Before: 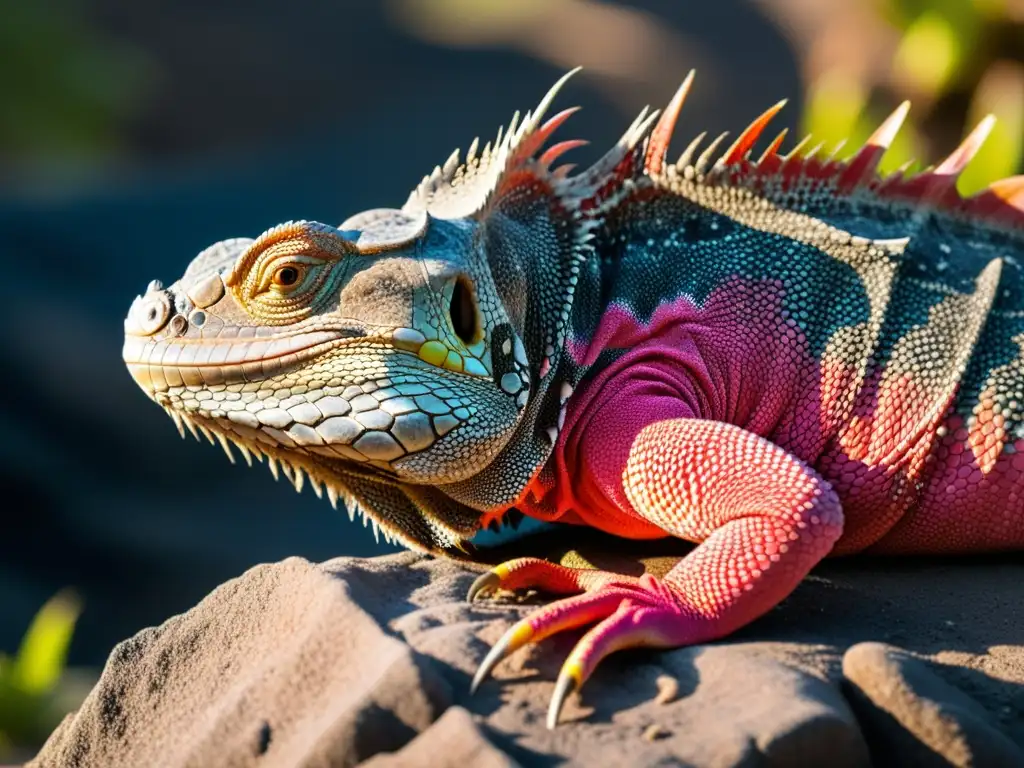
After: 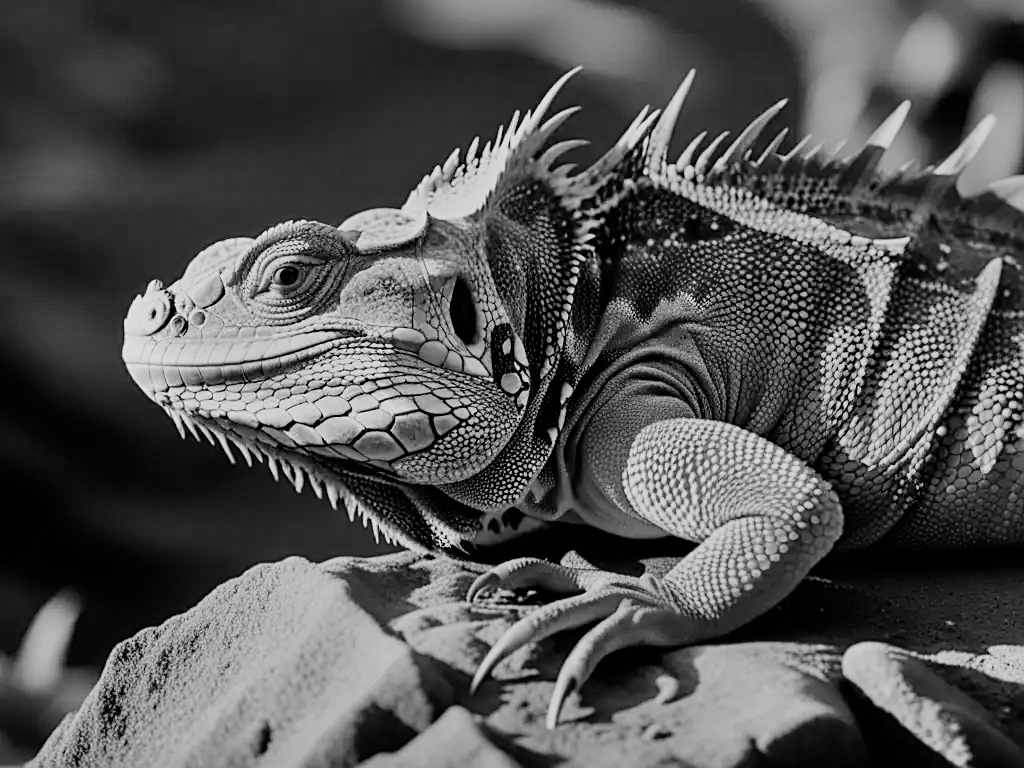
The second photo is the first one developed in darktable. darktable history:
exposure: black level correction 0.001, compensate highlight preservation false
sharpen: on, module defaults
filmic rgb: black relative exposure -7.65 EV, white relative exposure 4.56 EV, hardness 3.61
shadows and highlights: low approximation 0.01, soften with gaussian
color calibration: output gray [0.18, 0.41, 0.41, 0], illuminant custom, x 0.345, y 0.36, temperature 5034.66 K
